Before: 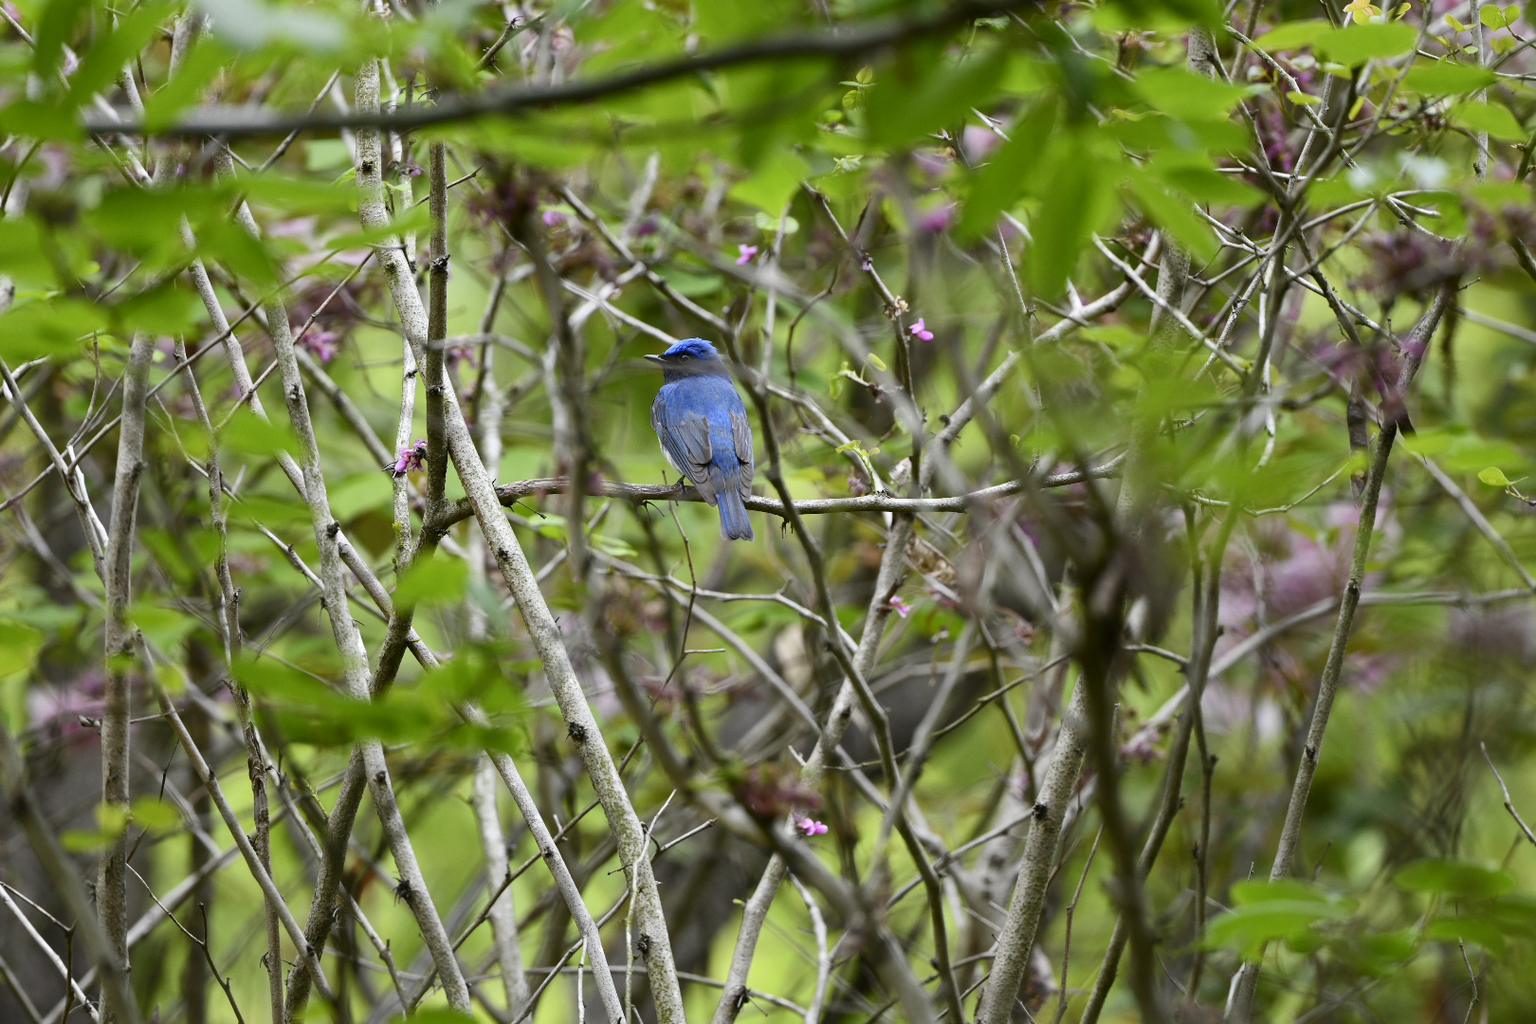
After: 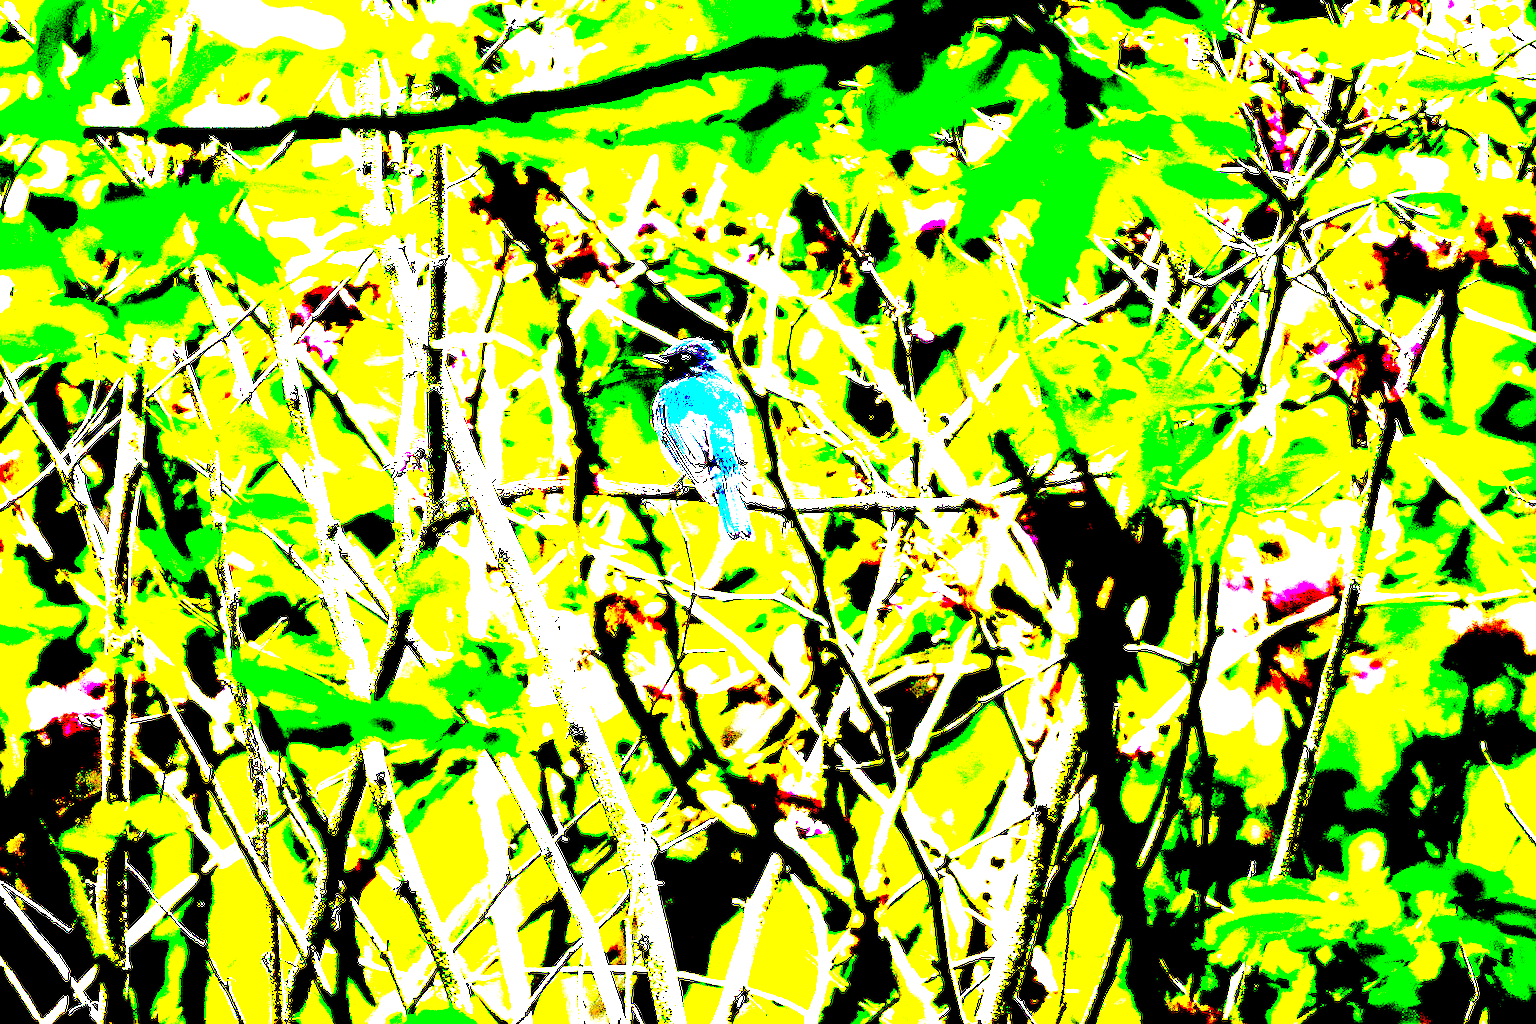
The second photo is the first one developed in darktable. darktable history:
contrast equalizer: y [[0.6 ×6], [0.55 ×6], [0 ×6], [0 ×6], [0 ×6]], mix -0.202
sharpen: amount 0.214
exposure: black level correction 0.098, exposure 3.08 EV, compensate exposure bias true, compensate highlight preservation false
color balance rgb: perceptual saturation grading › global saturation 28.755%, perceptual saturation grading › mid-tones 11.999%, perceptual saturation grading › shadows 10.377%
